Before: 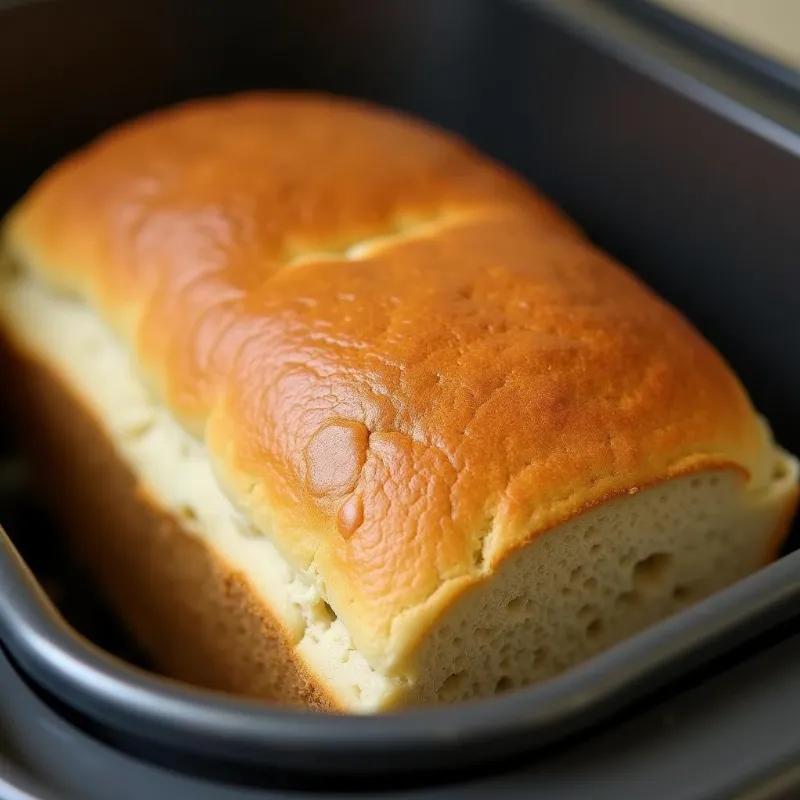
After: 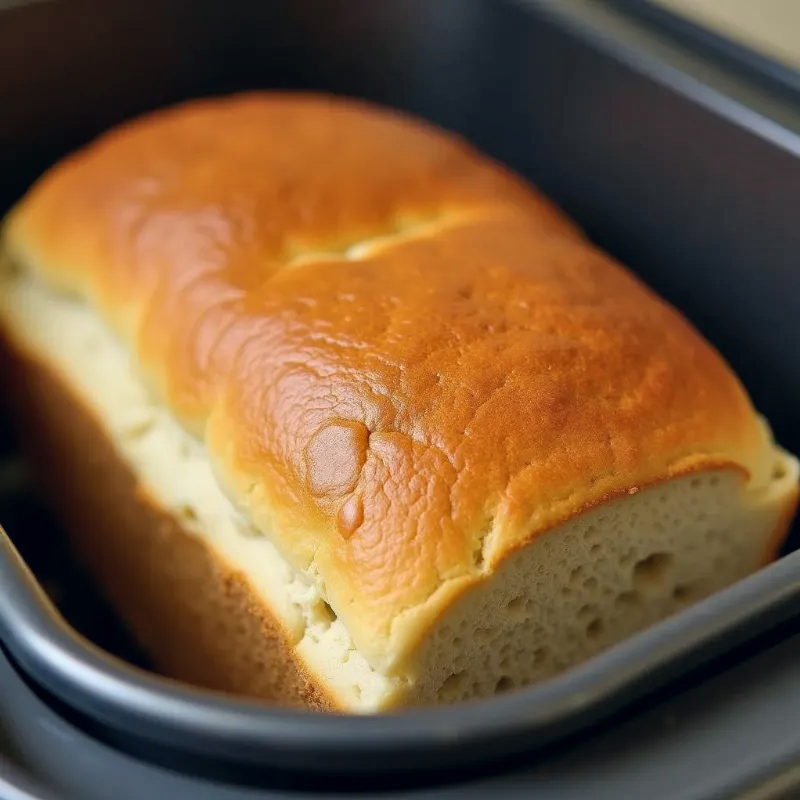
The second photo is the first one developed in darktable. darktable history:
shadows and highlights: low approximation 0.01, soften with gaussian
color correction: highlights a* 0.207, highlights b* 2.7, shadows a* -0.874, shadows b* -4.78
